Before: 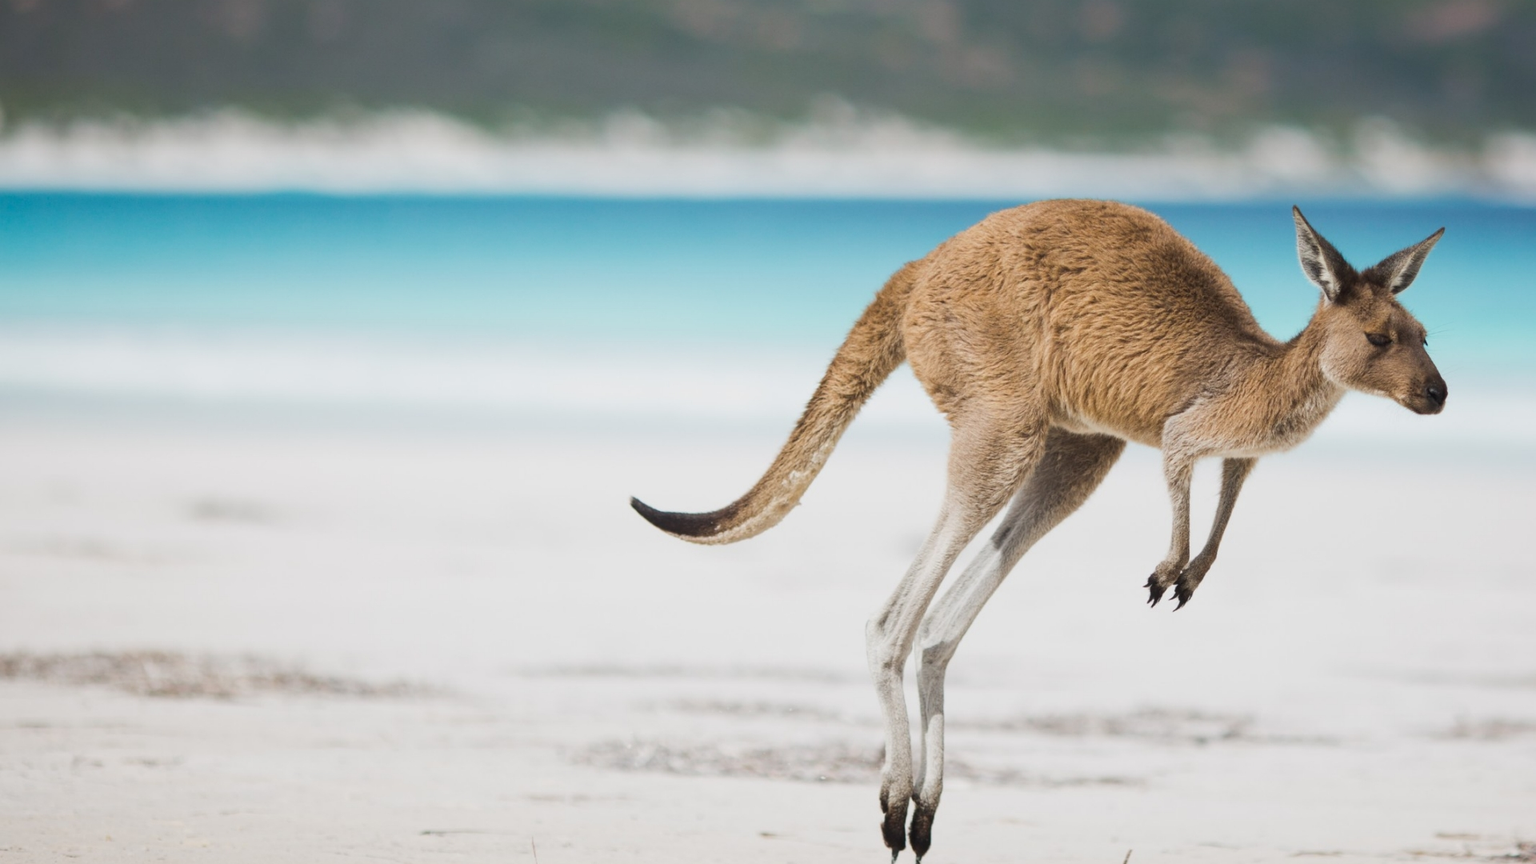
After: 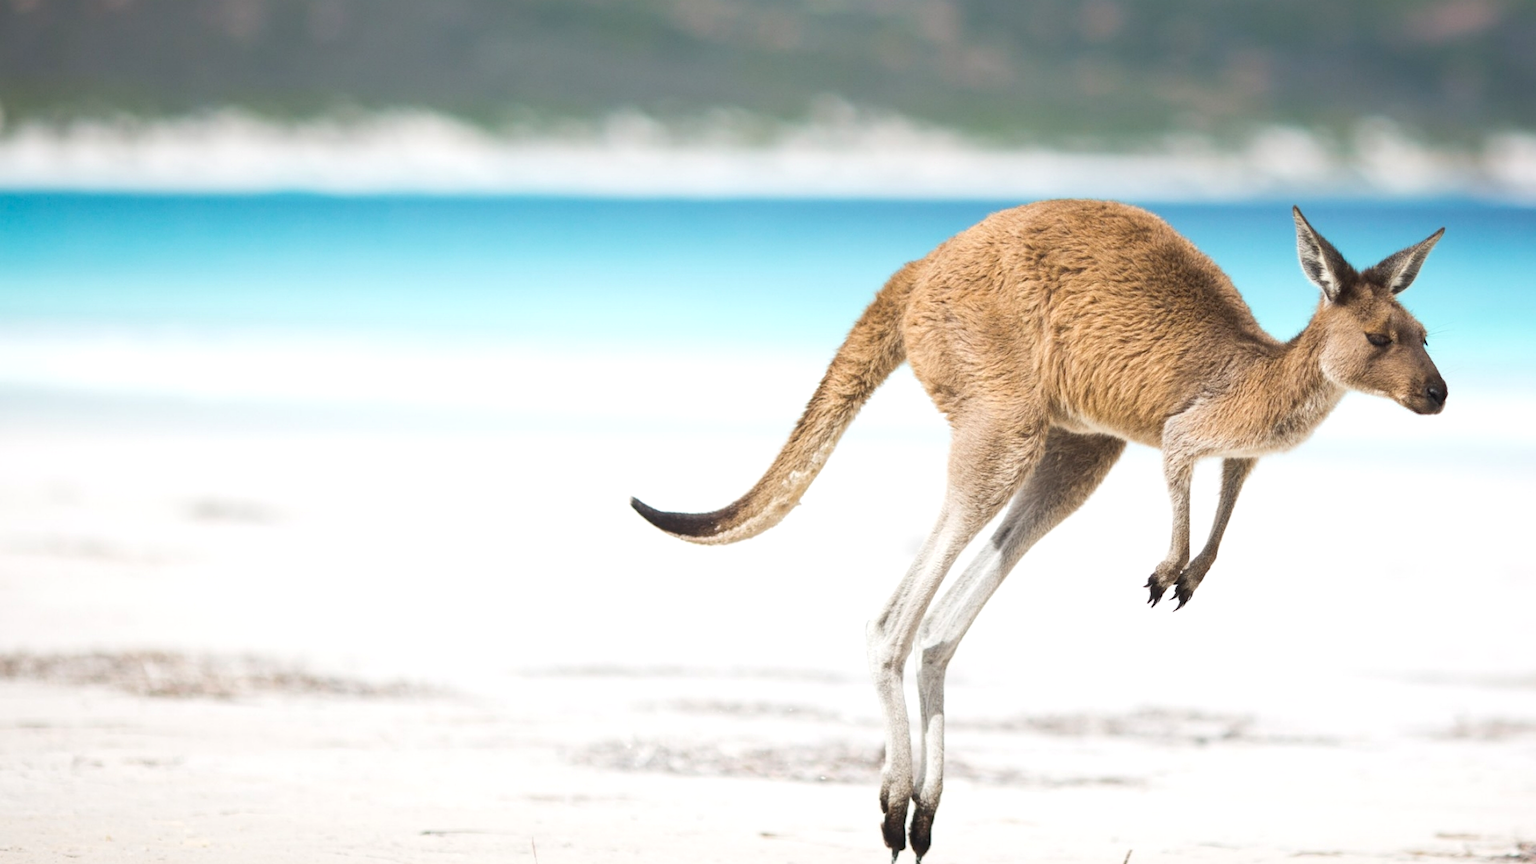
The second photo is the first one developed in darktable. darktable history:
exposure: black level correction 0.001, exposure 0.5 EV, compensate exposure bias true, compensate highlight preservation false
white balance: emerald 1
